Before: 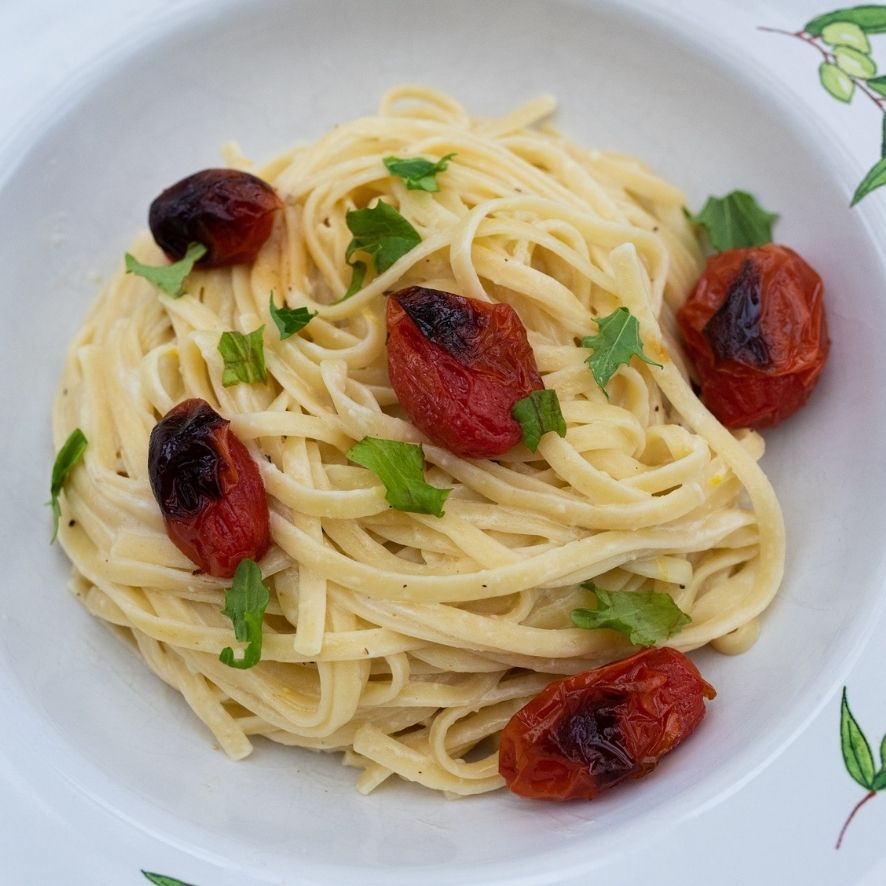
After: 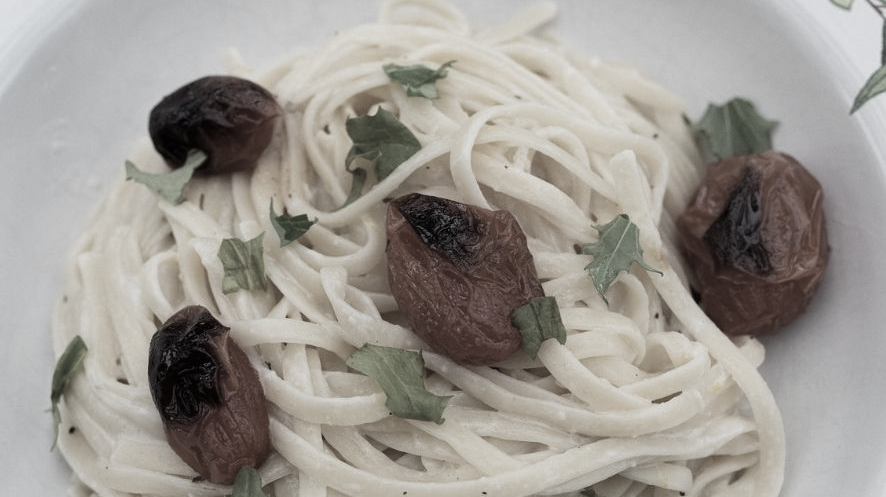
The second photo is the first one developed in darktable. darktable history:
color correction: saturation 0.2
crop and rotate: top 10.605%, bottom 33.274%
